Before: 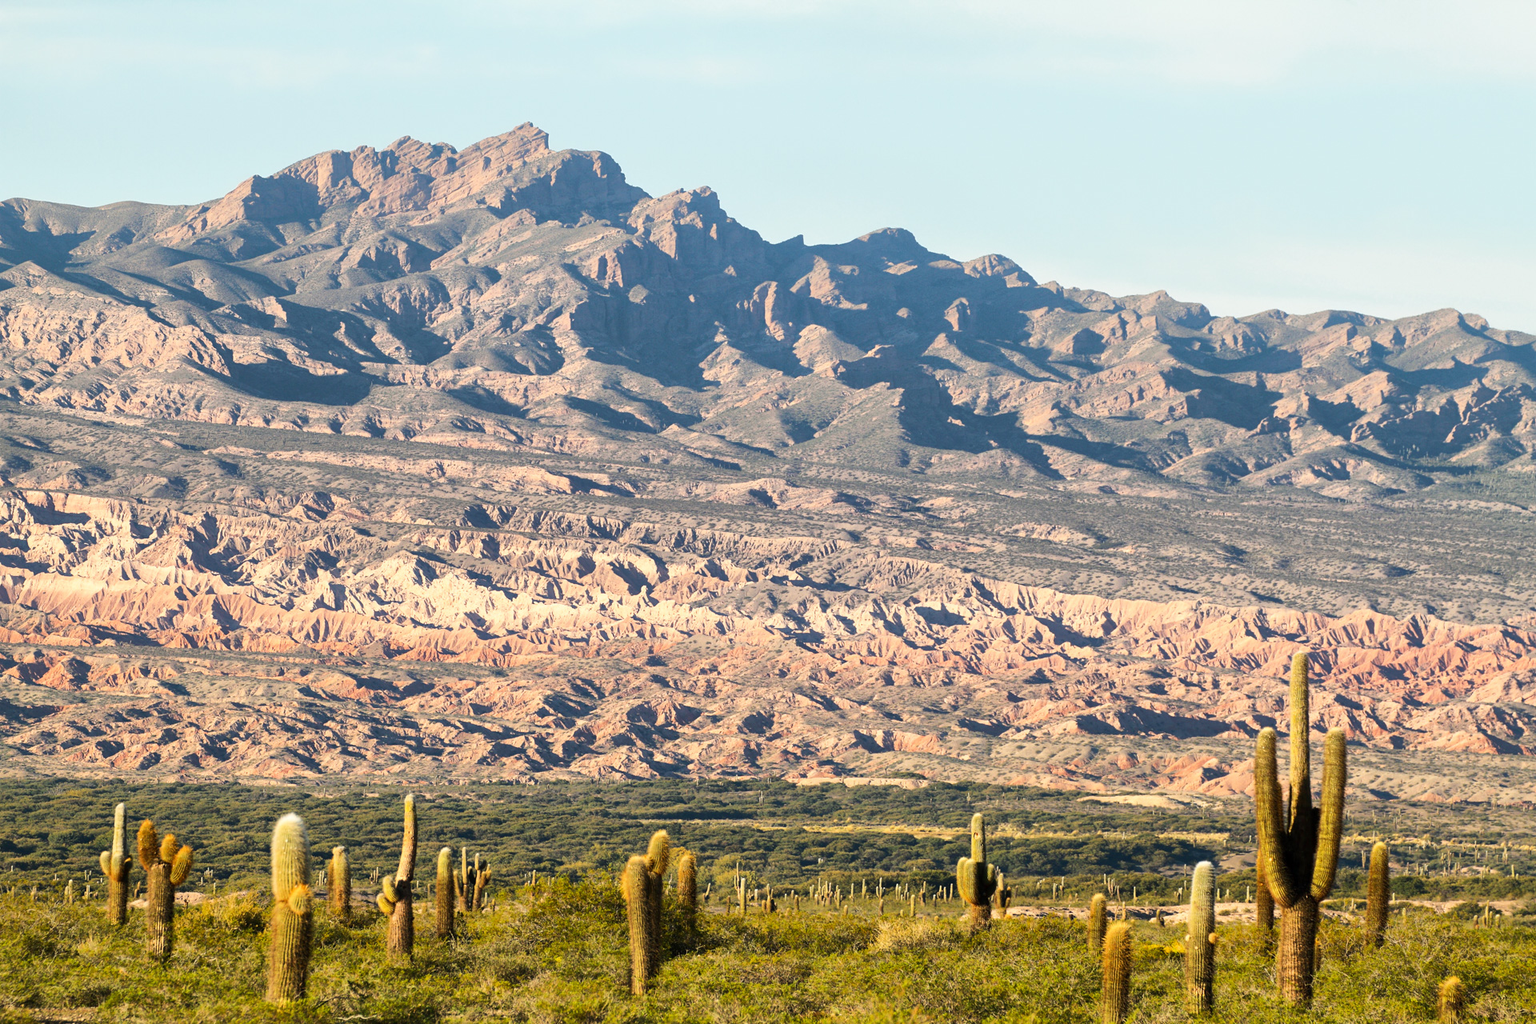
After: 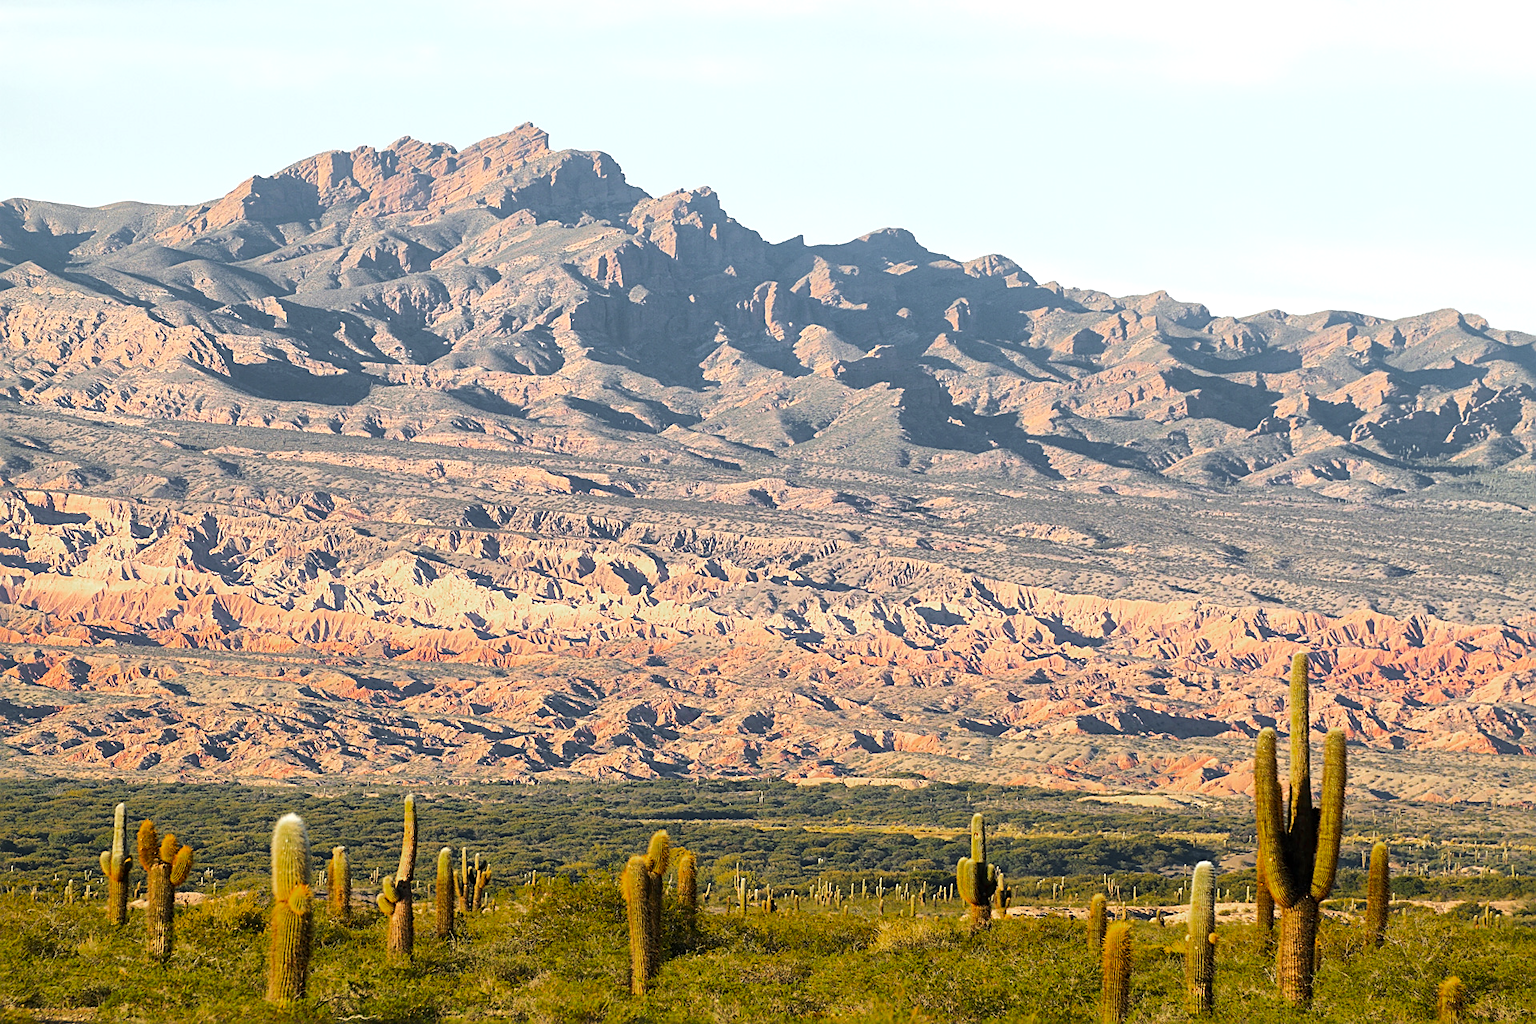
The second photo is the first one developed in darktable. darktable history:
exposure: exposure 0.29 EV, compensate highlight preservation false
sharpen: on, module defaults
color zones: curves: ch0 [(0, 0.48) (0.209, 0.398) (0.305, 0.332) (0.429, 0.493) (0.571, 0.5) (0.714, 0.5) (0.857, 0.5) (1, 0.48)]; ch1 [(0, 0.633) (0.143, 0.586) (0.286, 0.489) (0.429, 0.448) (0.571, 0.31) (0.714, 0.335) (0.857, 0.492) (1, 0.633)]; ch2 [(0, 0.448) (0.143, 0.498) (0.286, 0.5) (0.429, 0.5) (0.571, 0.5) (0.714, 0.5) (0.857, 0.5) (1, 0.448)]
